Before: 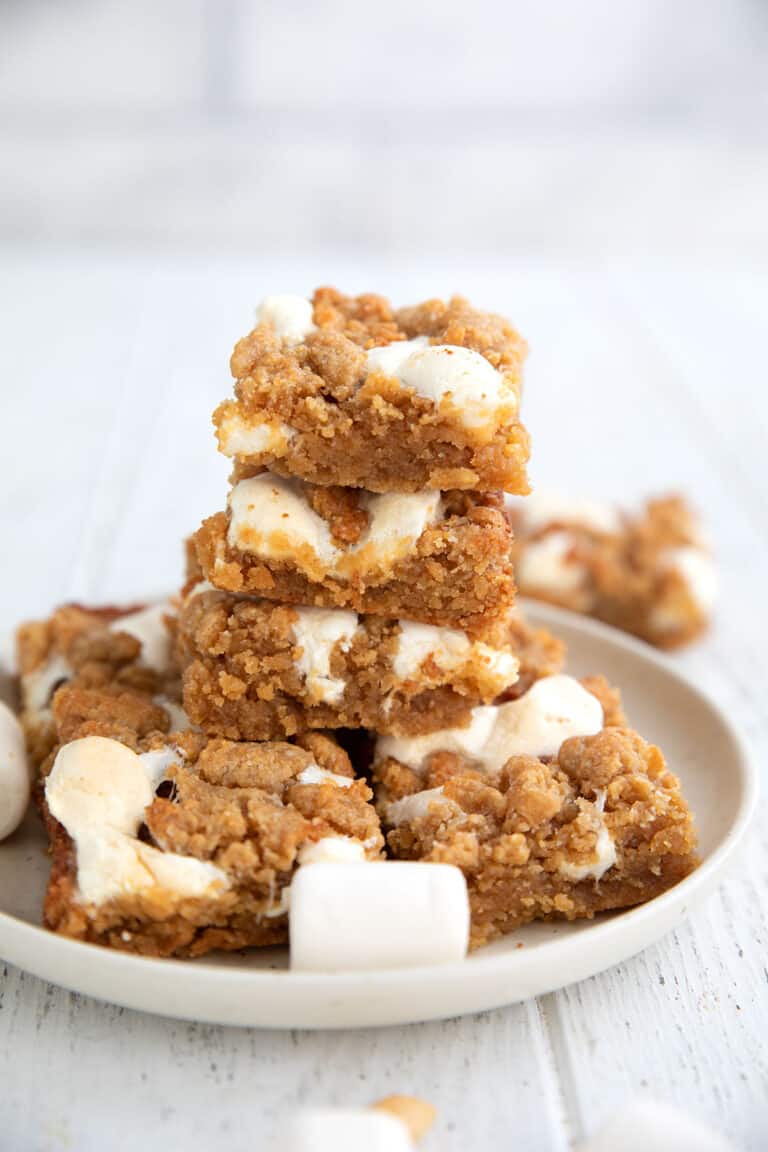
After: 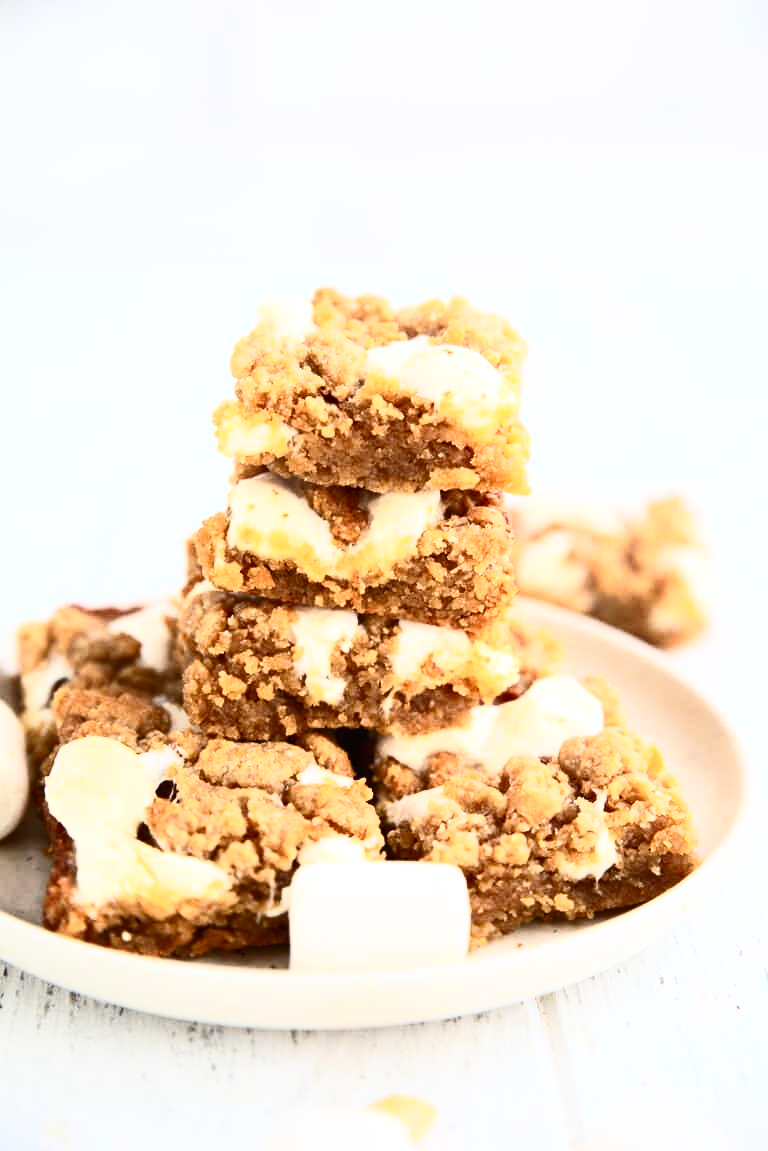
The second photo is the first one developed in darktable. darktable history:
crop: bottom 0.071%
contrast brightness saturation: contrast 0.62, brightness 0.34, saturation 0.14
